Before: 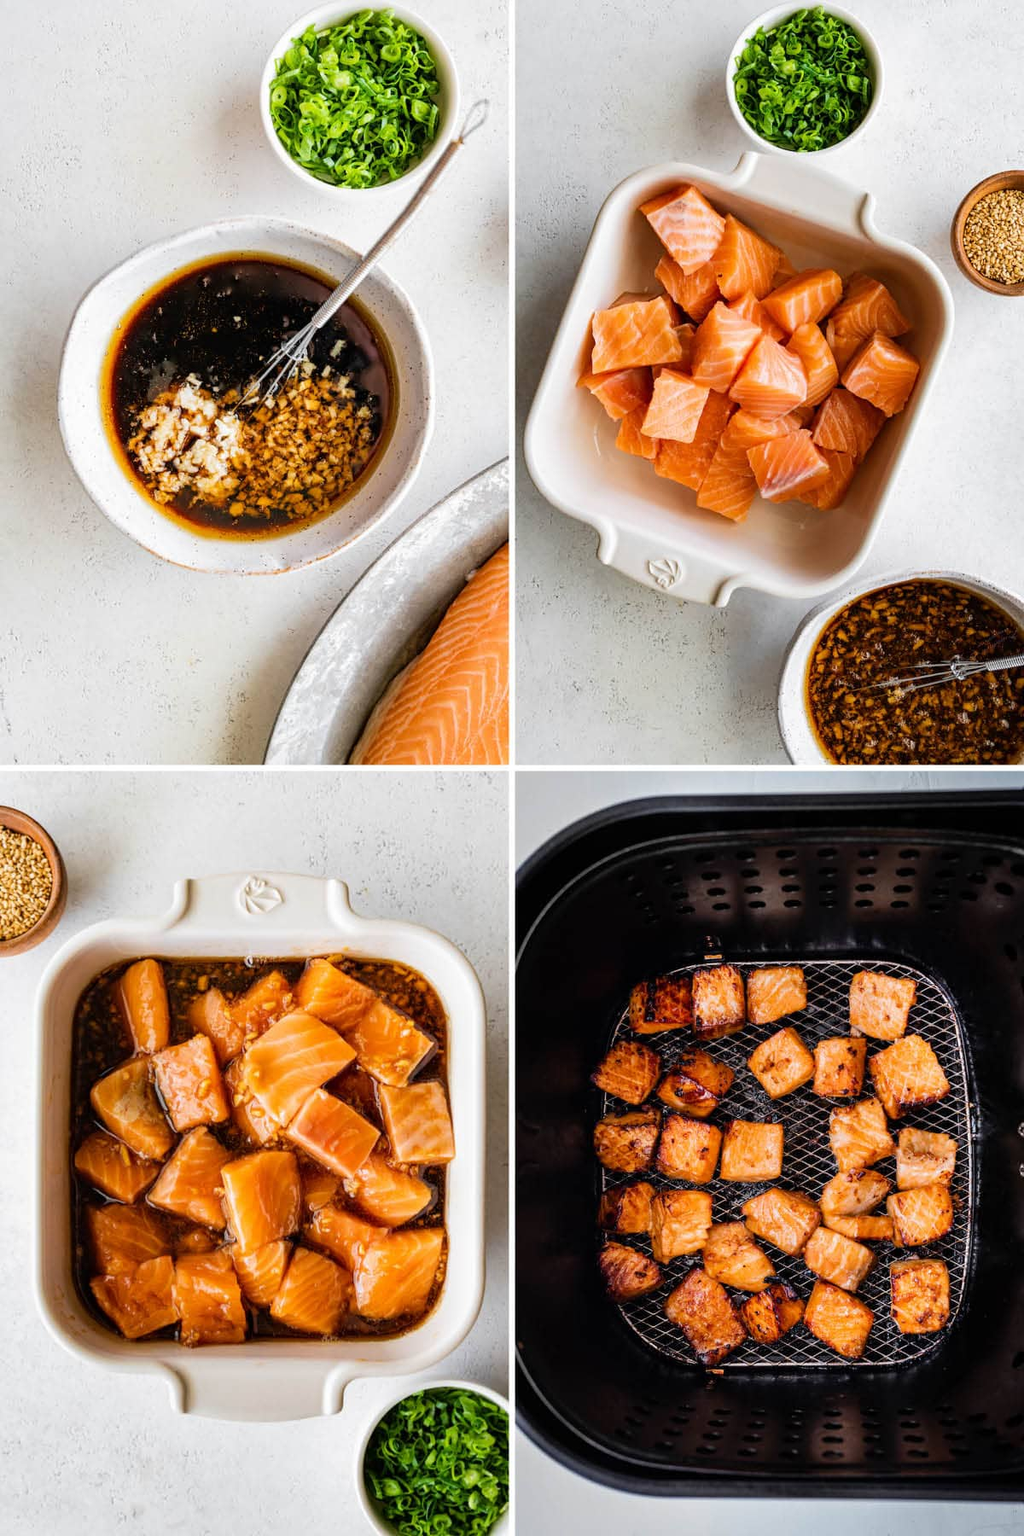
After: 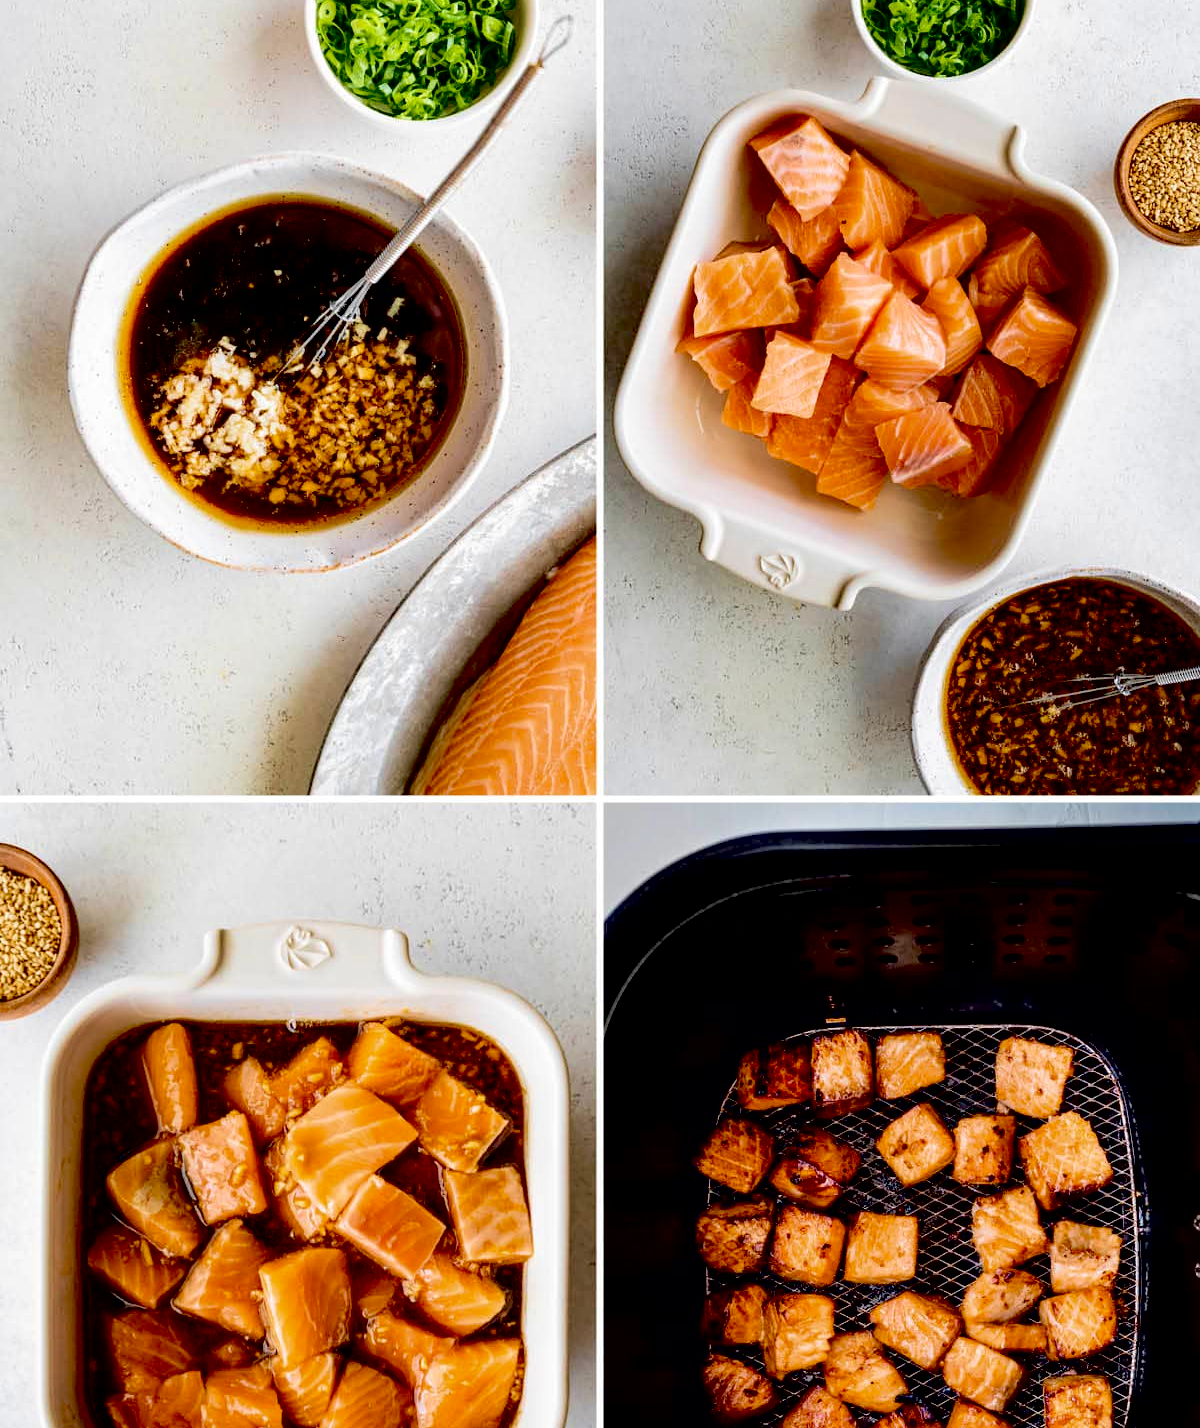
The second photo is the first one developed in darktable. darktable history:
crop and rotate: top 5.66%, bottom 14.981%
contrast brightness saturation: saturation -0.152
velvia: strength 44.99%
exposure: black level correction 0.047, exposure 0.012 EV, compensate exposure bias true, compensate highlight preservation false
